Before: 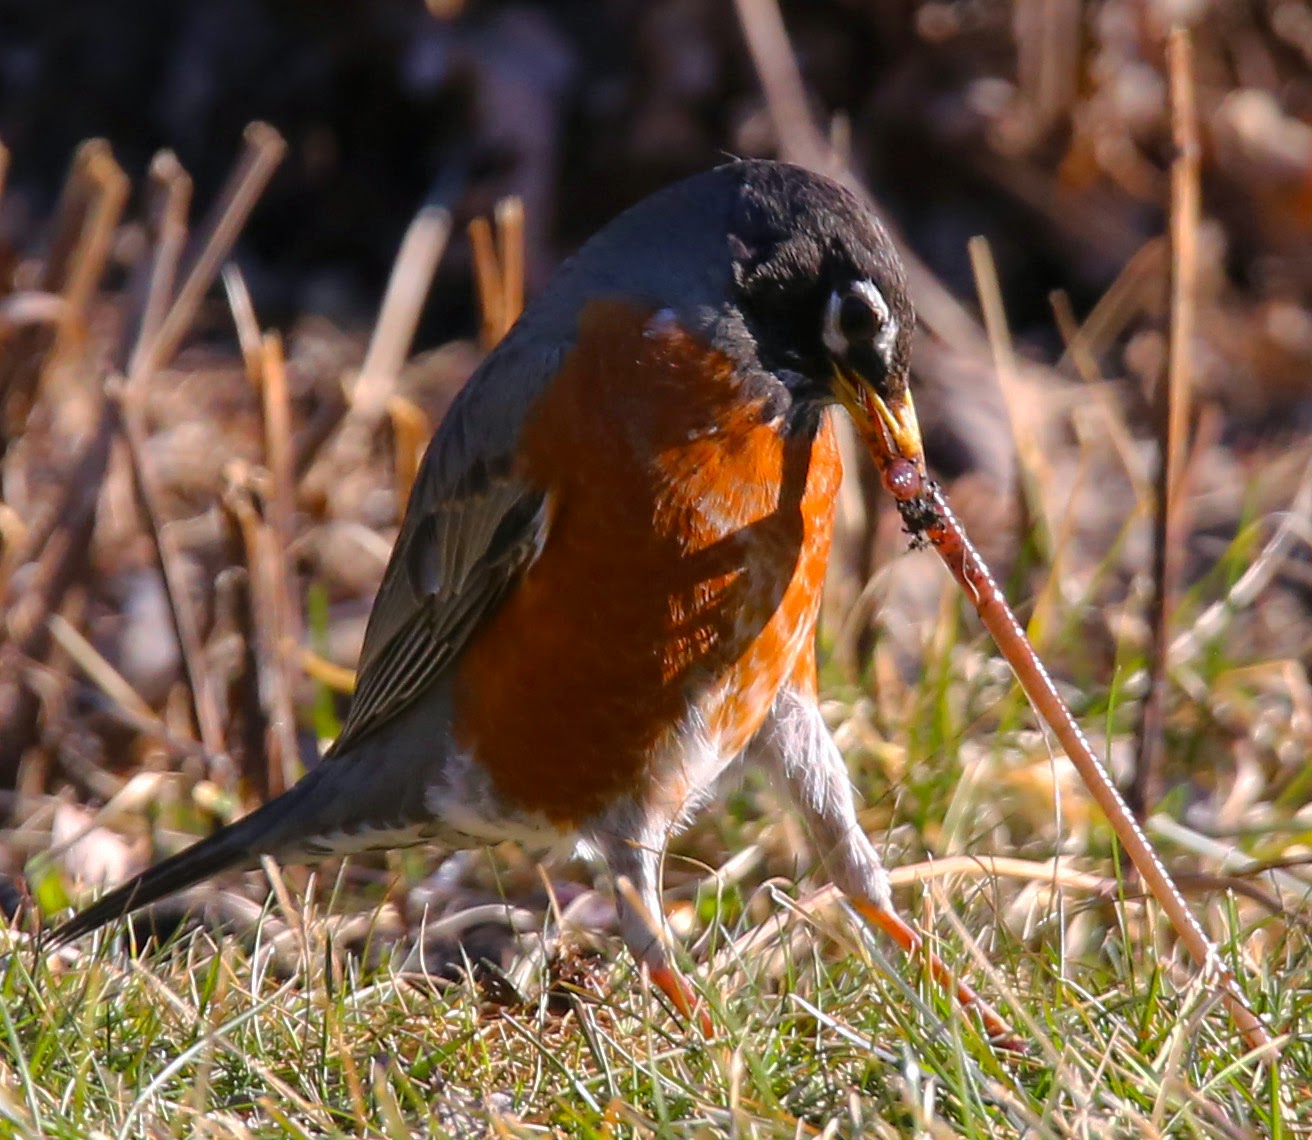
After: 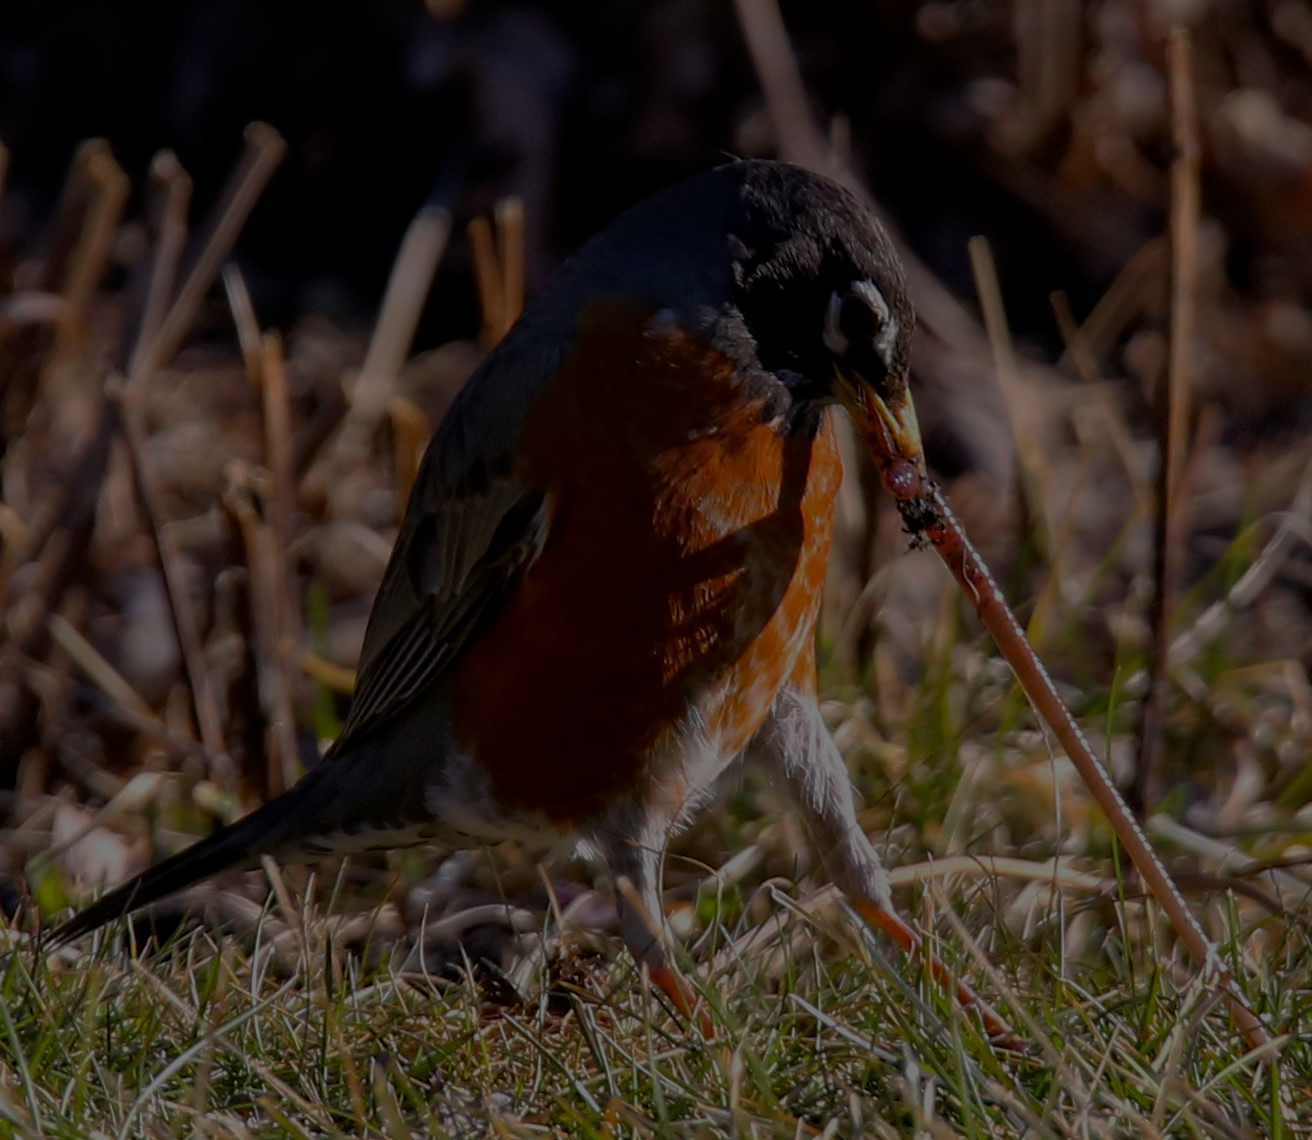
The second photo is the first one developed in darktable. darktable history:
exposure: exposure -2.446 EV, compensate highlight preservation false
local contrast: highlights 100%, shadows 100%, detail 120%, midtone range 0.2
